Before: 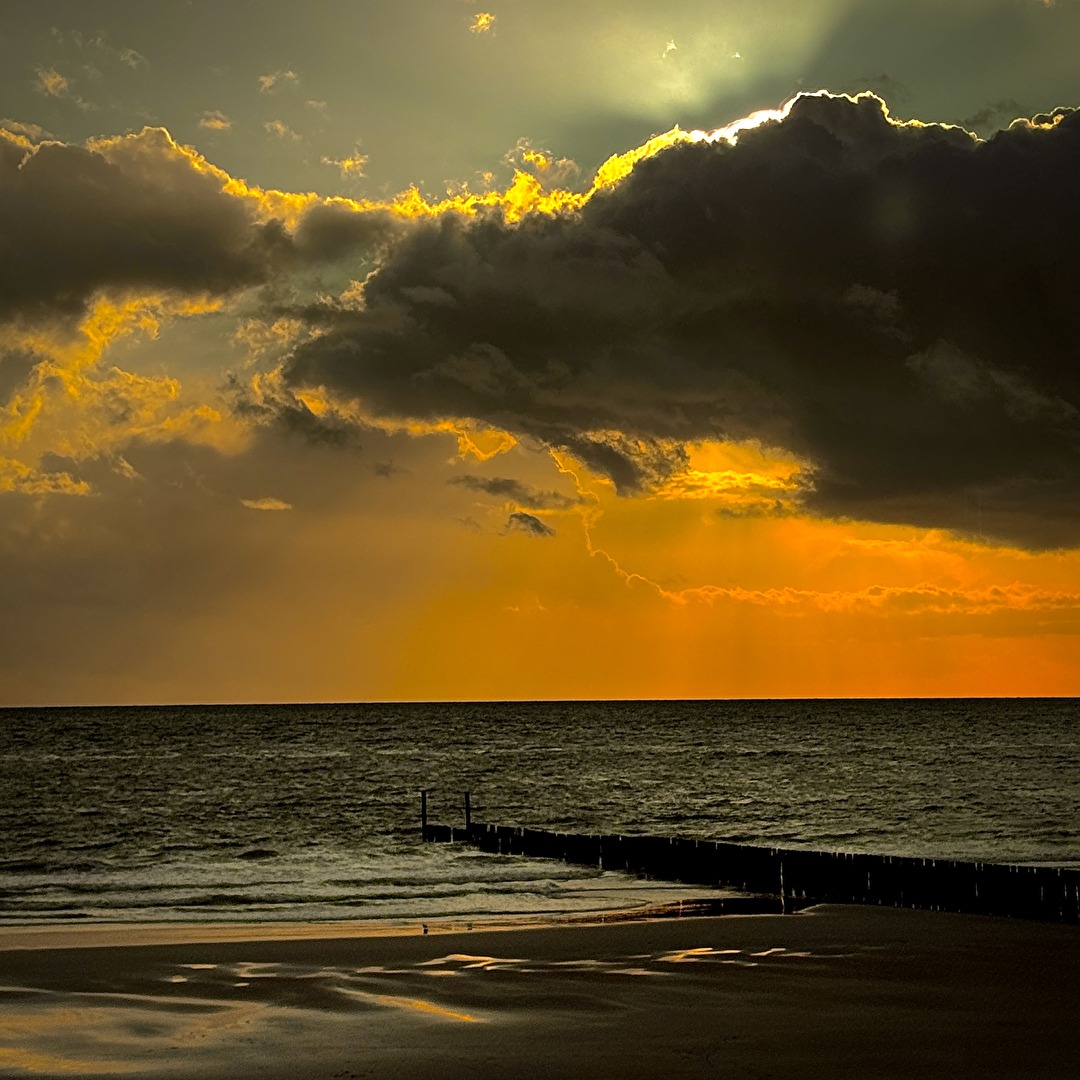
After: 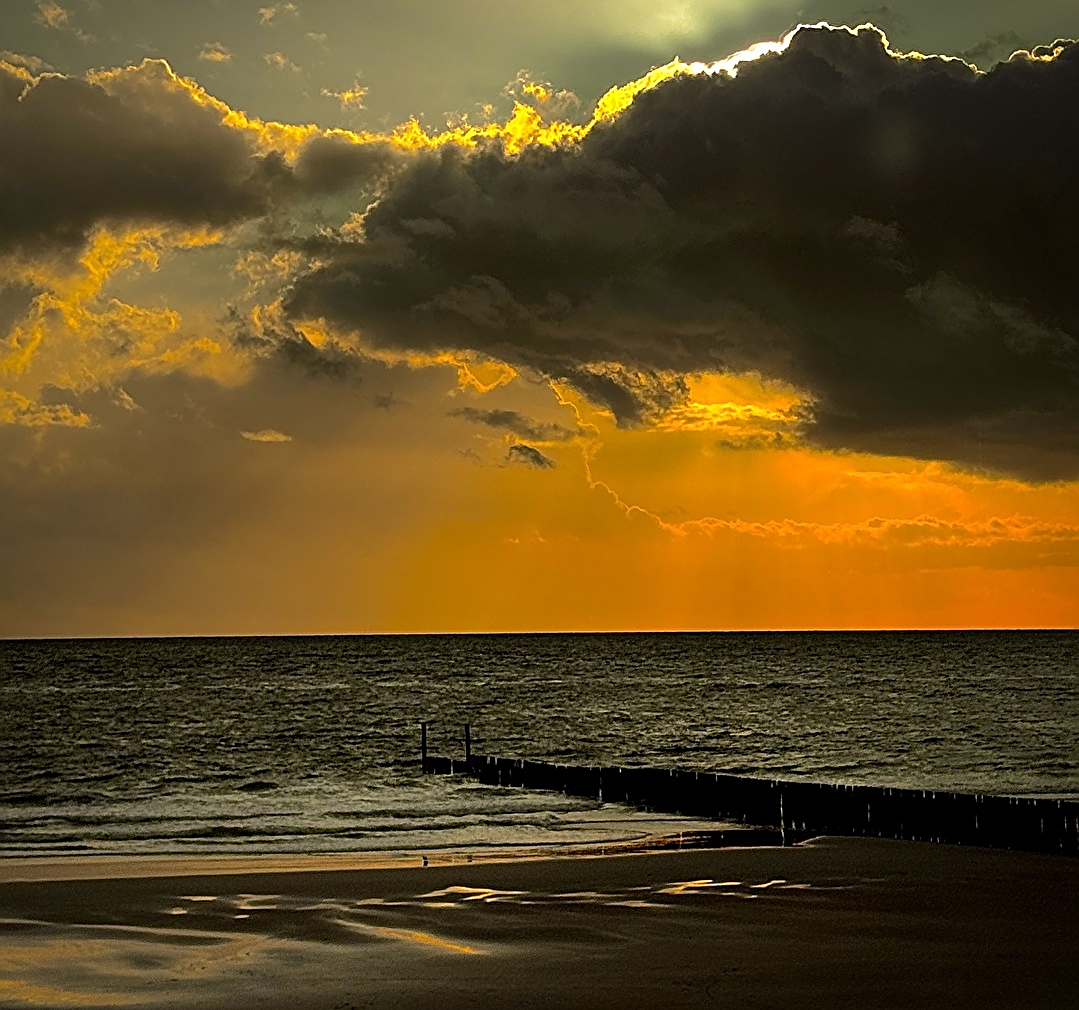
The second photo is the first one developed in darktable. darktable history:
crop and rotate: top 6.406%
sharpen: on, module defaults
